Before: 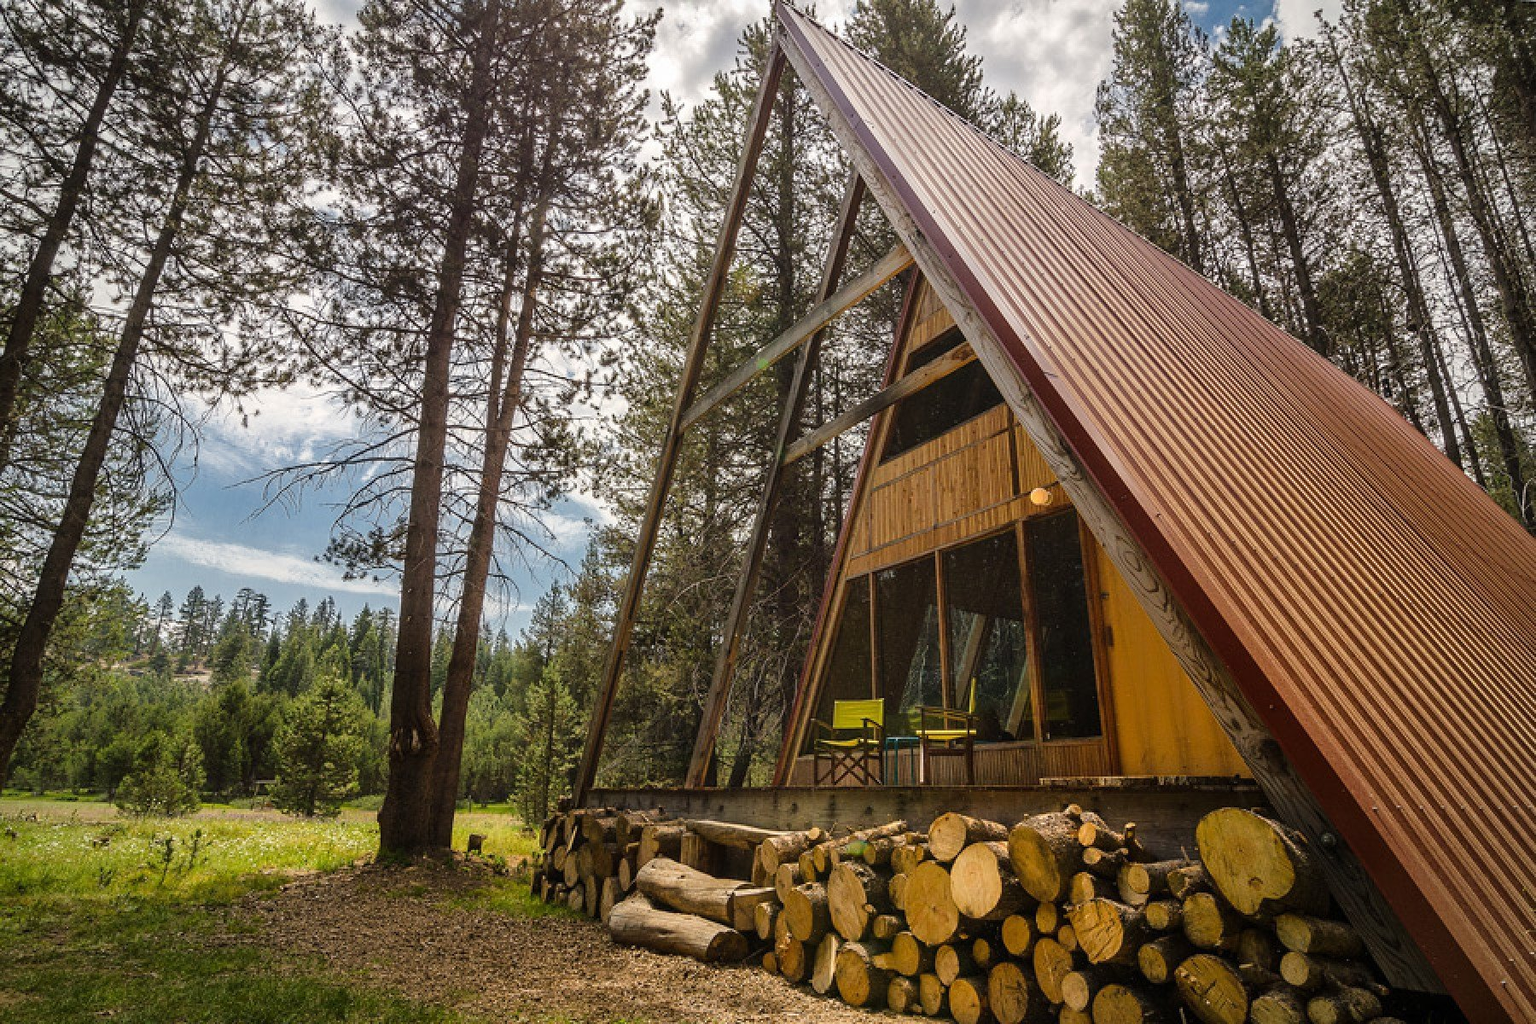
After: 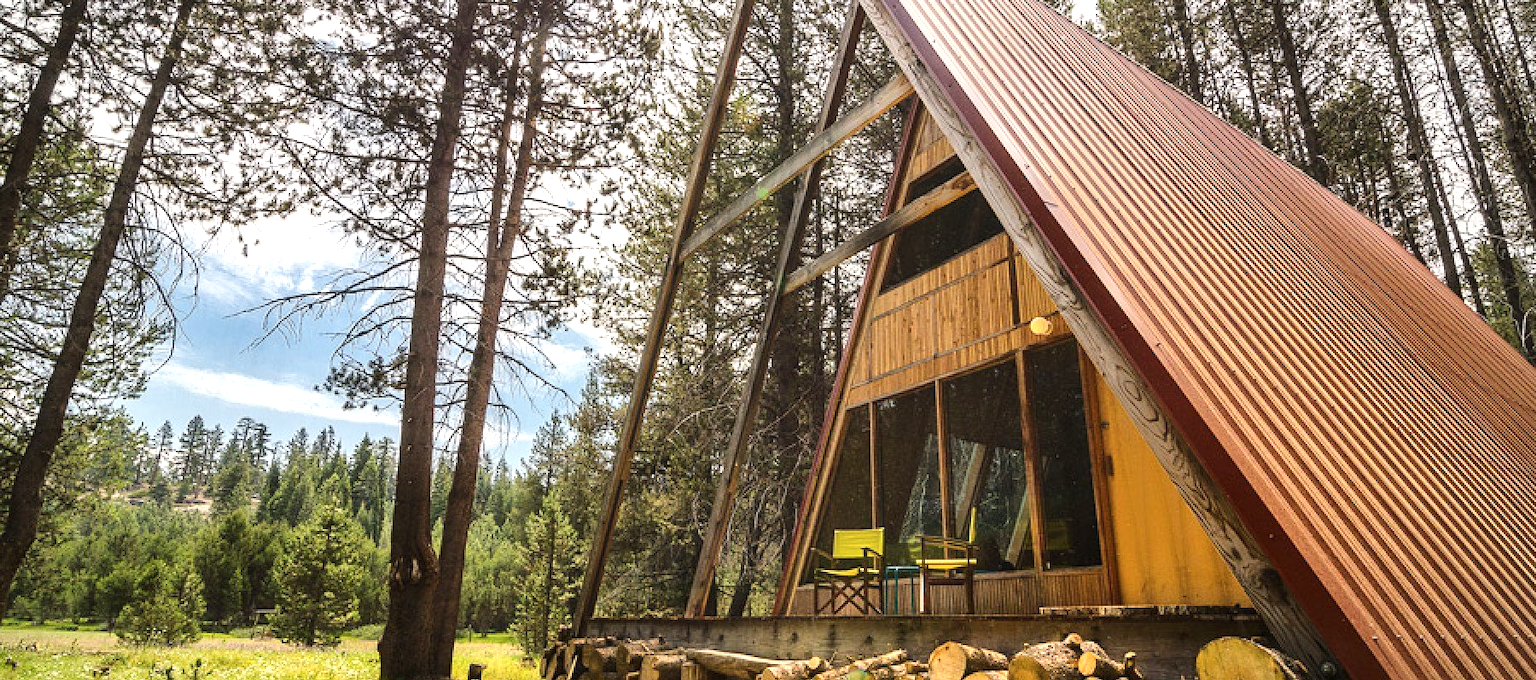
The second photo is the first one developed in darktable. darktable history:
exposure: exposure 0.7 EV, compensate highlight preservation false
contrast brightness saturation: contrast 0.15, brightness 0.05
shadows and highlights: shadows 37.27, highlights -28.18, soften with gaussian
crop: top 16.727%, bottom 16.727%
